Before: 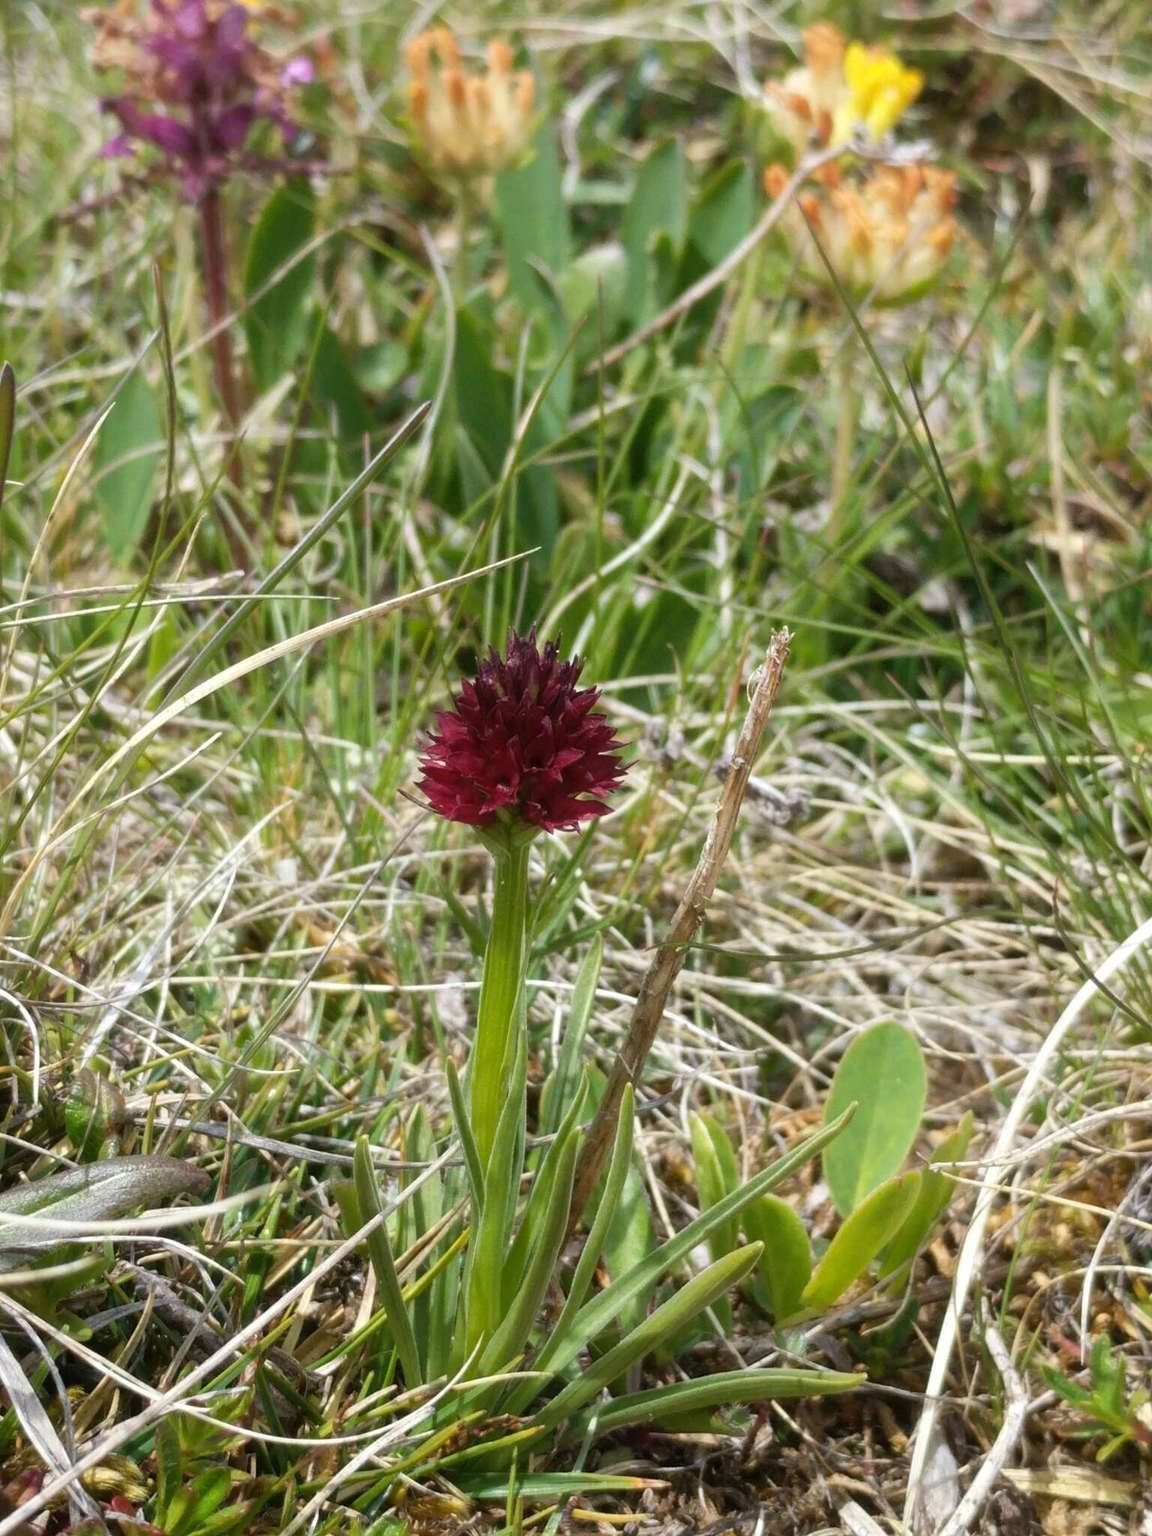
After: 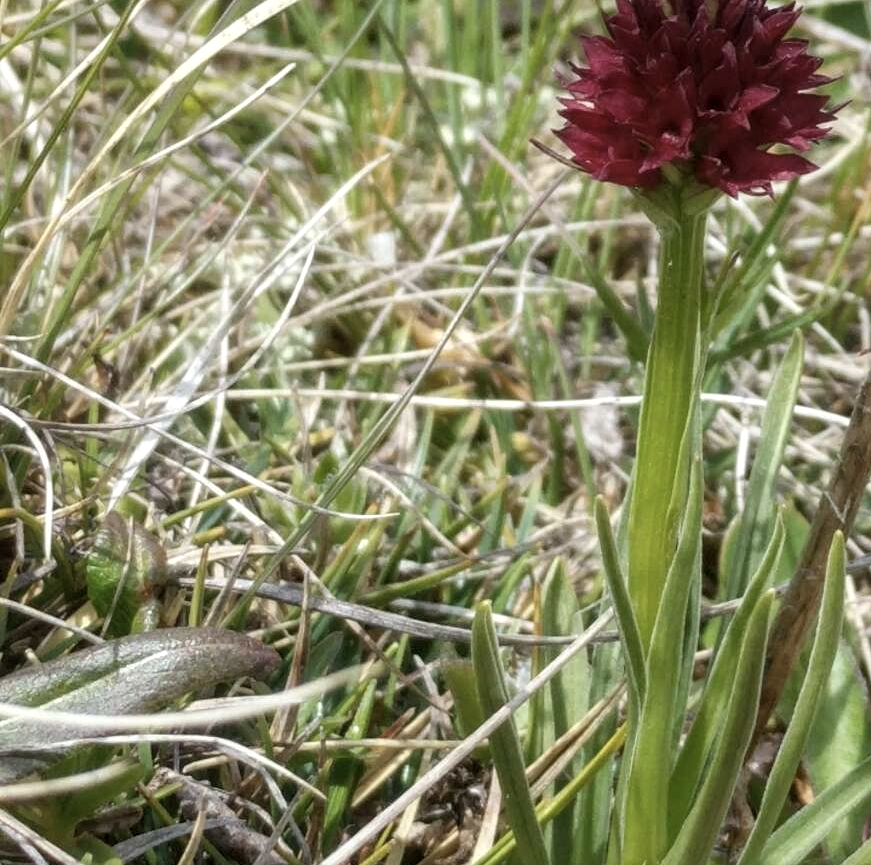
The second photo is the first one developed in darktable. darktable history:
color correction: highlights b* 0.052, saturation 0.806
local contrast: on, module defaults
crop: top 44.581%, right 43.246%, bottom 13.179%
